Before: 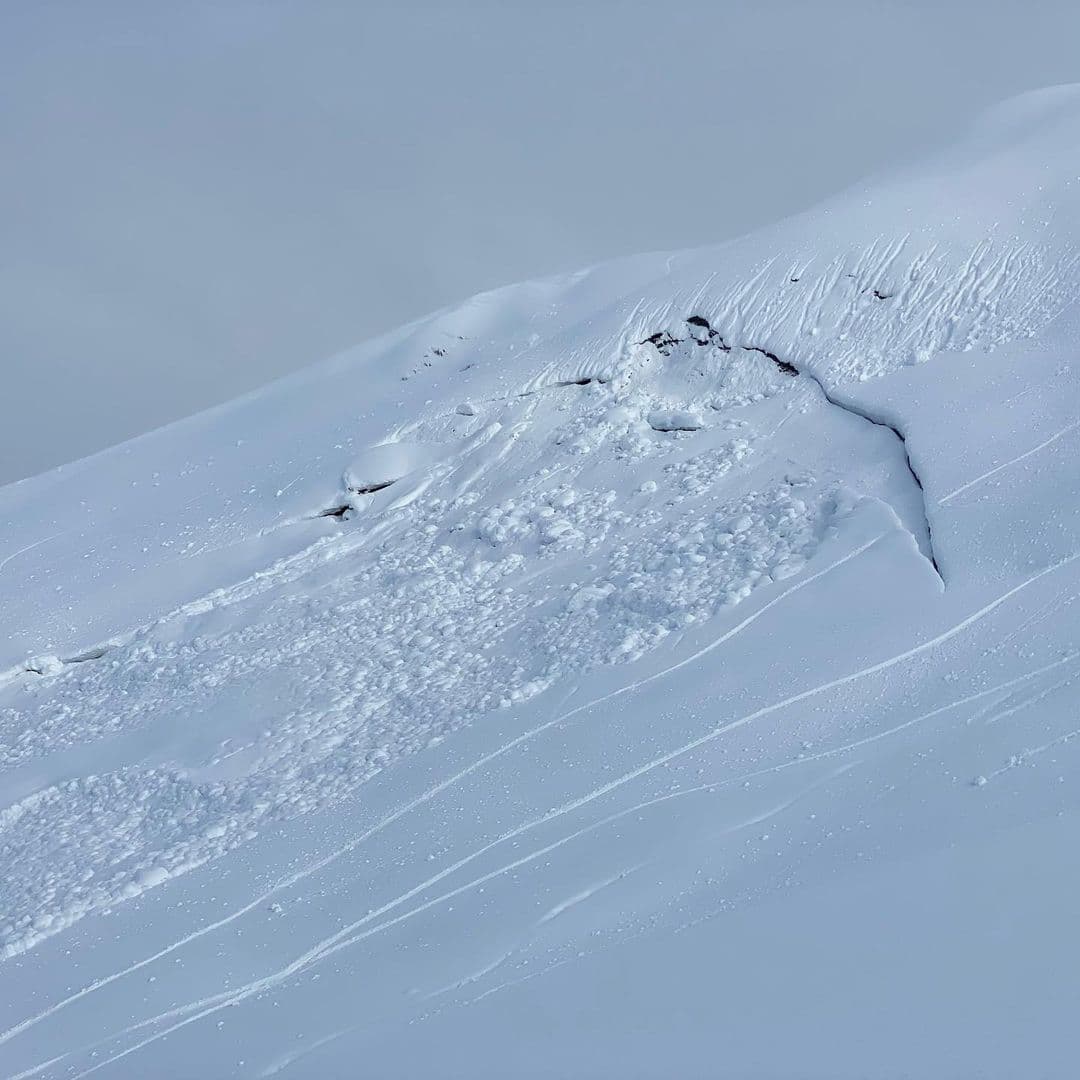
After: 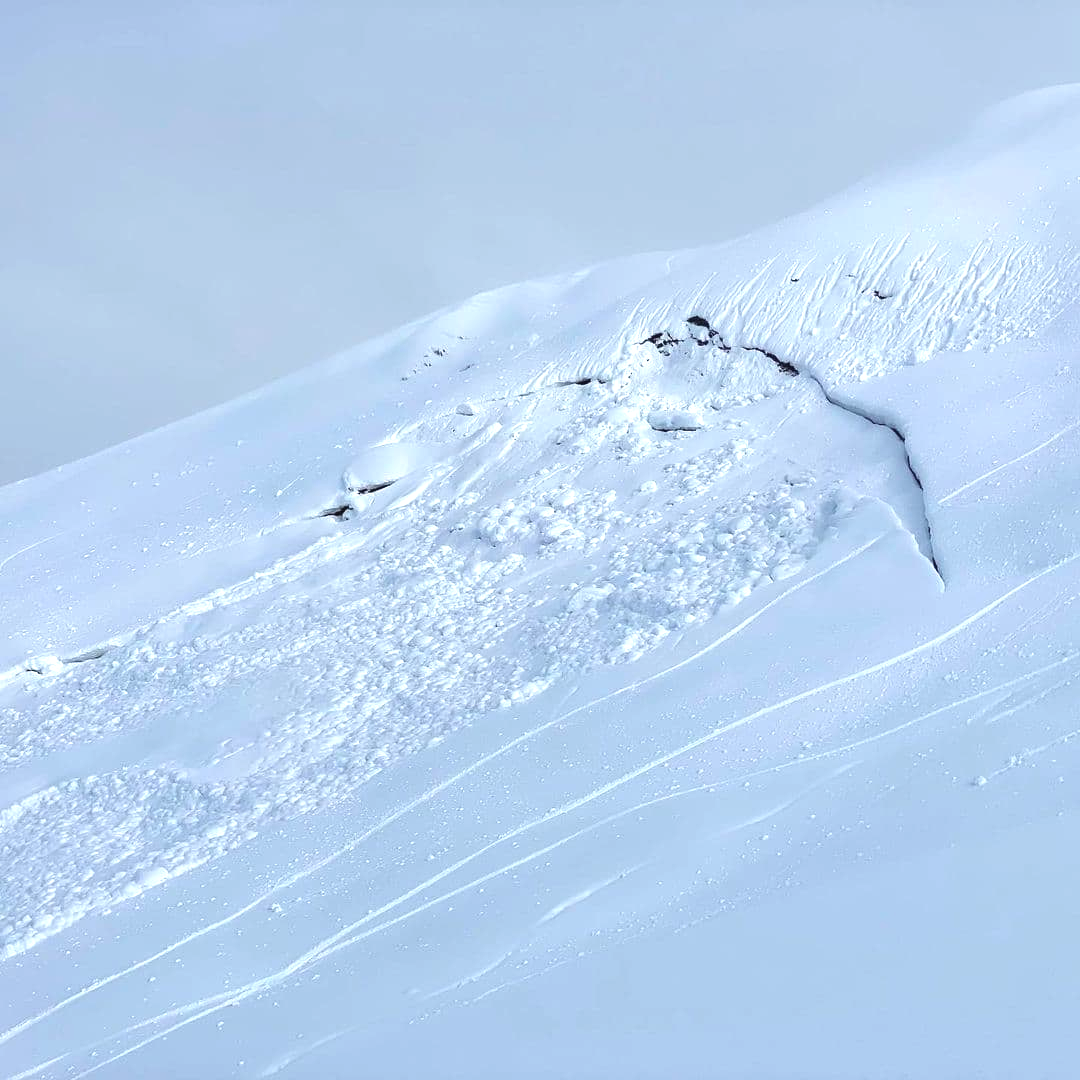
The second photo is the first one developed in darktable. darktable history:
exposure: black level correction -0.002, exposure 0.708 EV, compensate highlight preservation false
